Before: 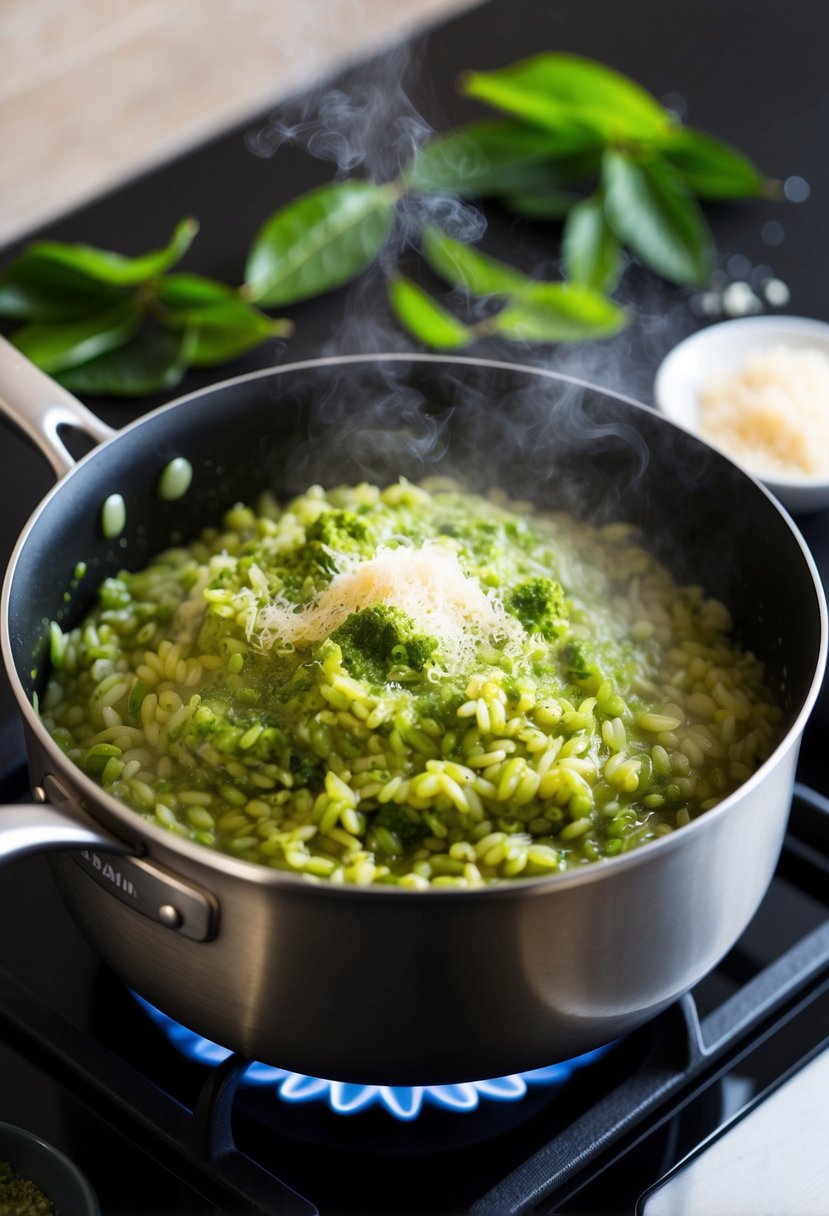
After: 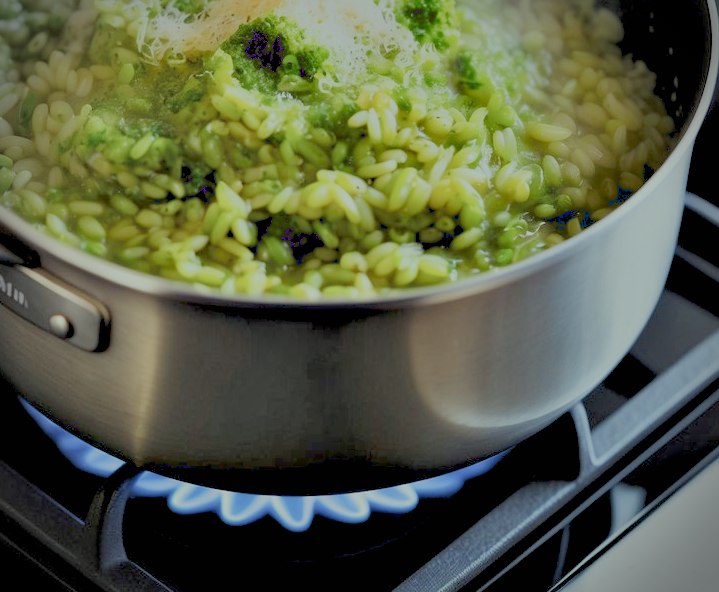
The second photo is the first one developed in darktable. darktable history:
contrast equalizer: y [[0.6 ×6], [0.55 ×6], [0 ×6], [0 ×6], [0 ×6]]
shadows and highlights: shadows 40.13, highlights -59.68
crop and rotate: left 13.231%, top 48.541%, bottom 2.765%
exposure: exposure 1 EV, compensate highlight preservation false
color correction: highlights a* -7.85, highlights b* 3.44
vignetting: dithering 16-bit output
filmic rgb: black relative exposure -15.99 EV, white relative exposure 7.99 EV, threshold 2.98 EV, hardness 4.1, latitude 50%, contrast 0.512, enable highlight reconstruction true
